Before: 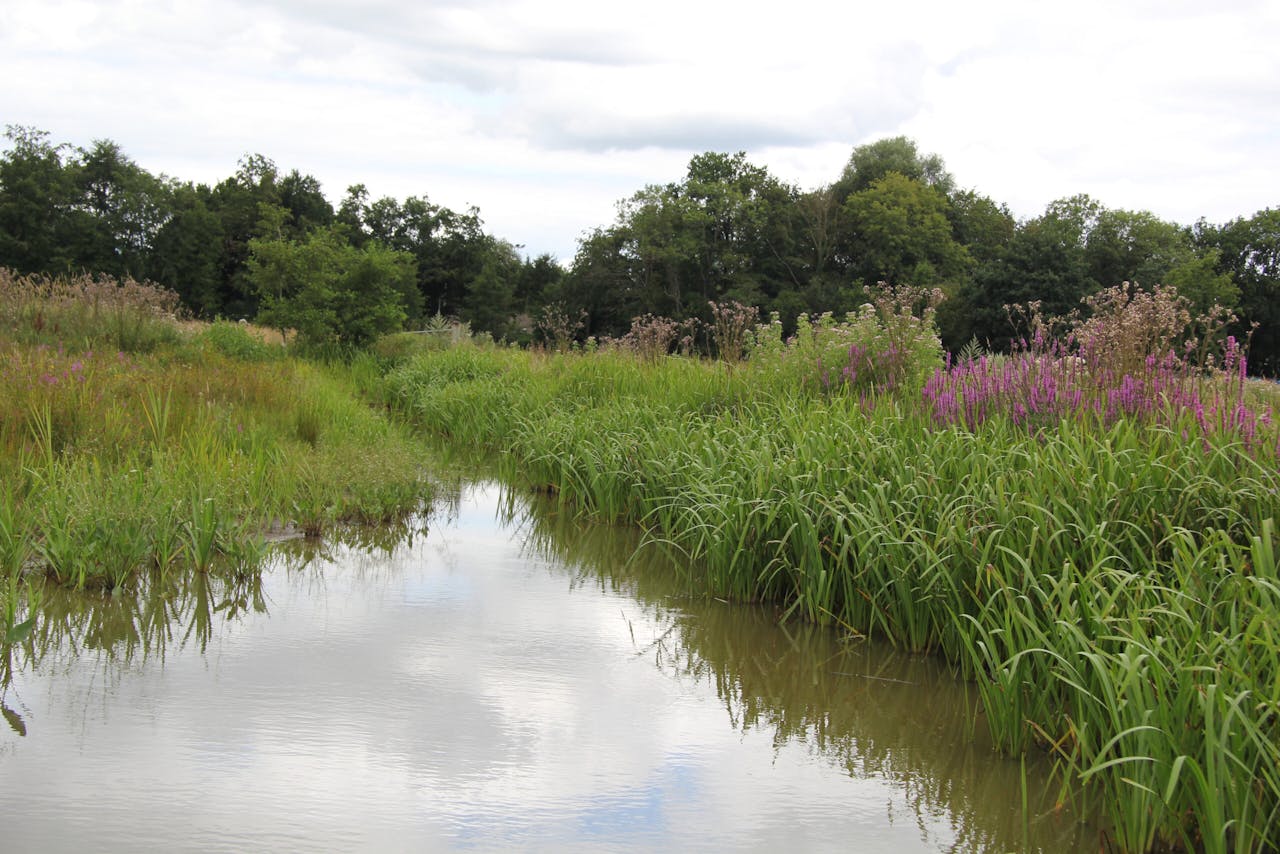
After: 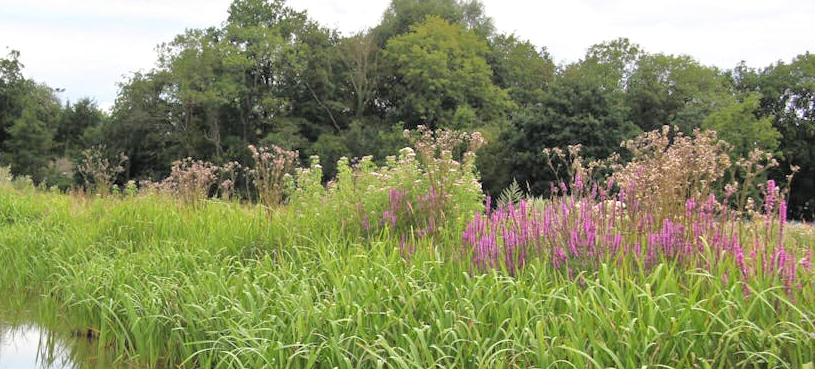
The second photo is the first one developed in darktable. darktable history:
tone equalizer: -7 EV 0.15 EV, -6 EV 0.6 EV, -5 EV 1.15 EV, -4 EV 1.33 EV, -3 EV 1.15 EV, -2 EV 0.6 EV, -1 EV 0.15 EV, mask exposure compensation -0.5 EV
crop: left 36.005%, top 18.293%, right 0.31%, bottom 38.444%
